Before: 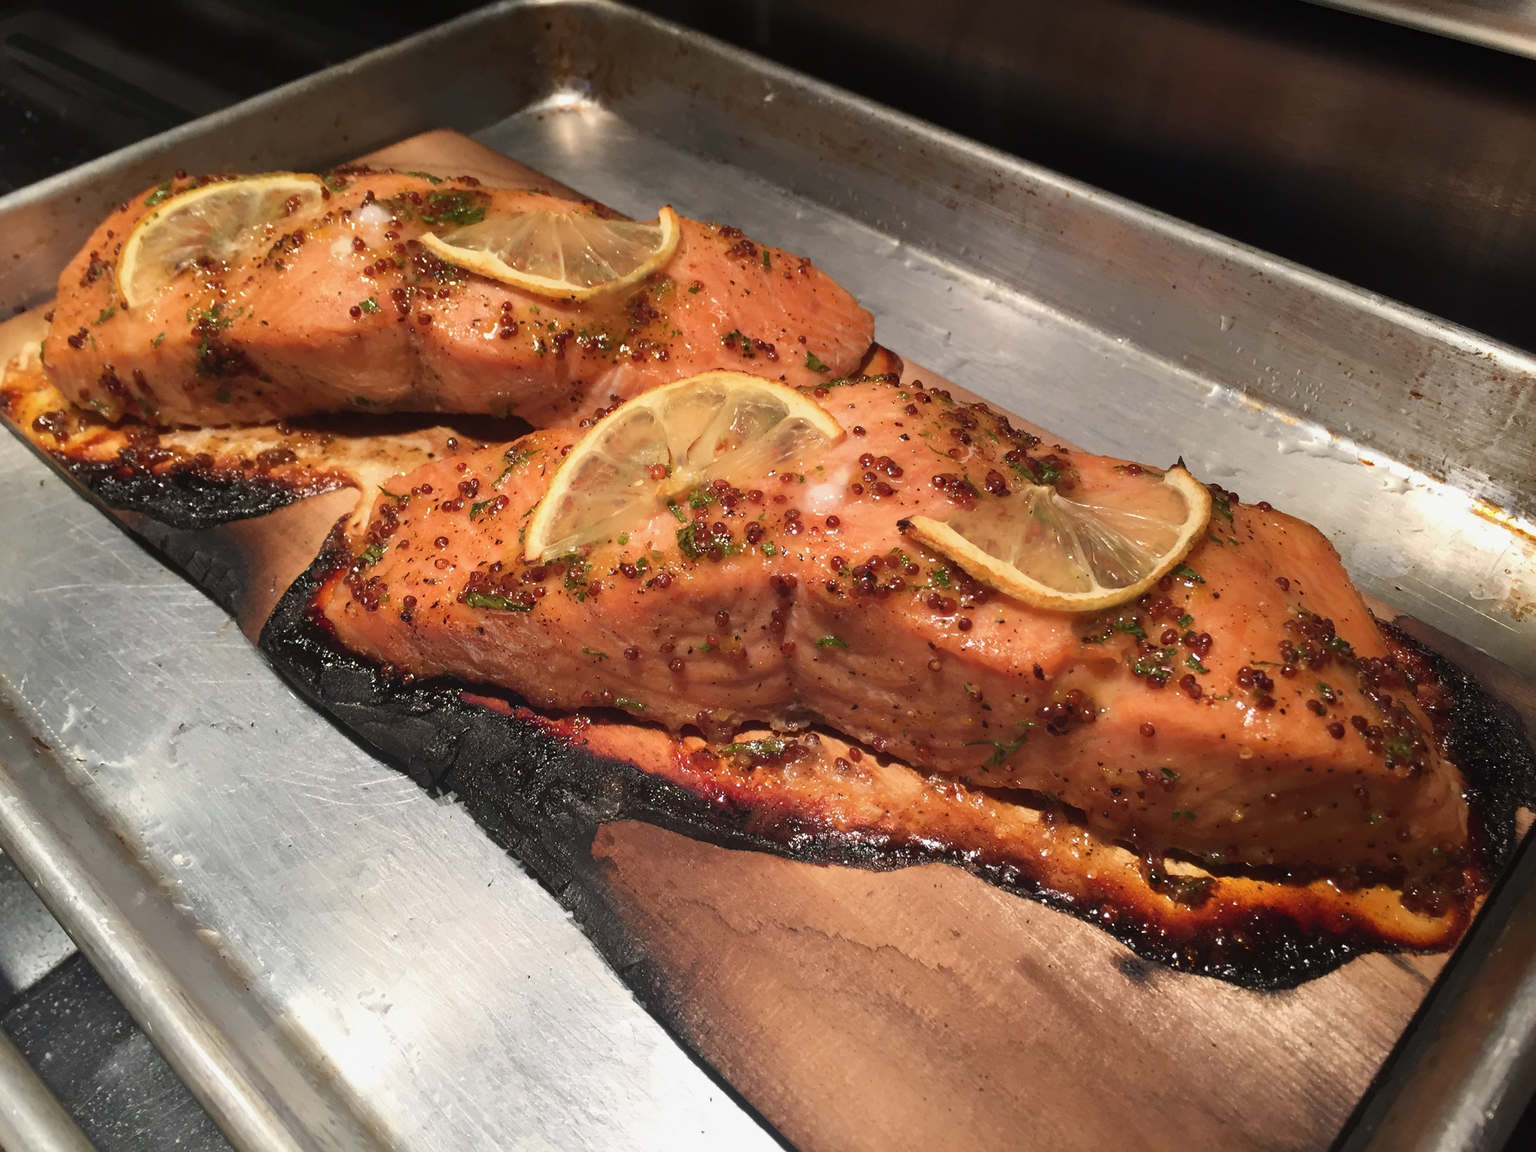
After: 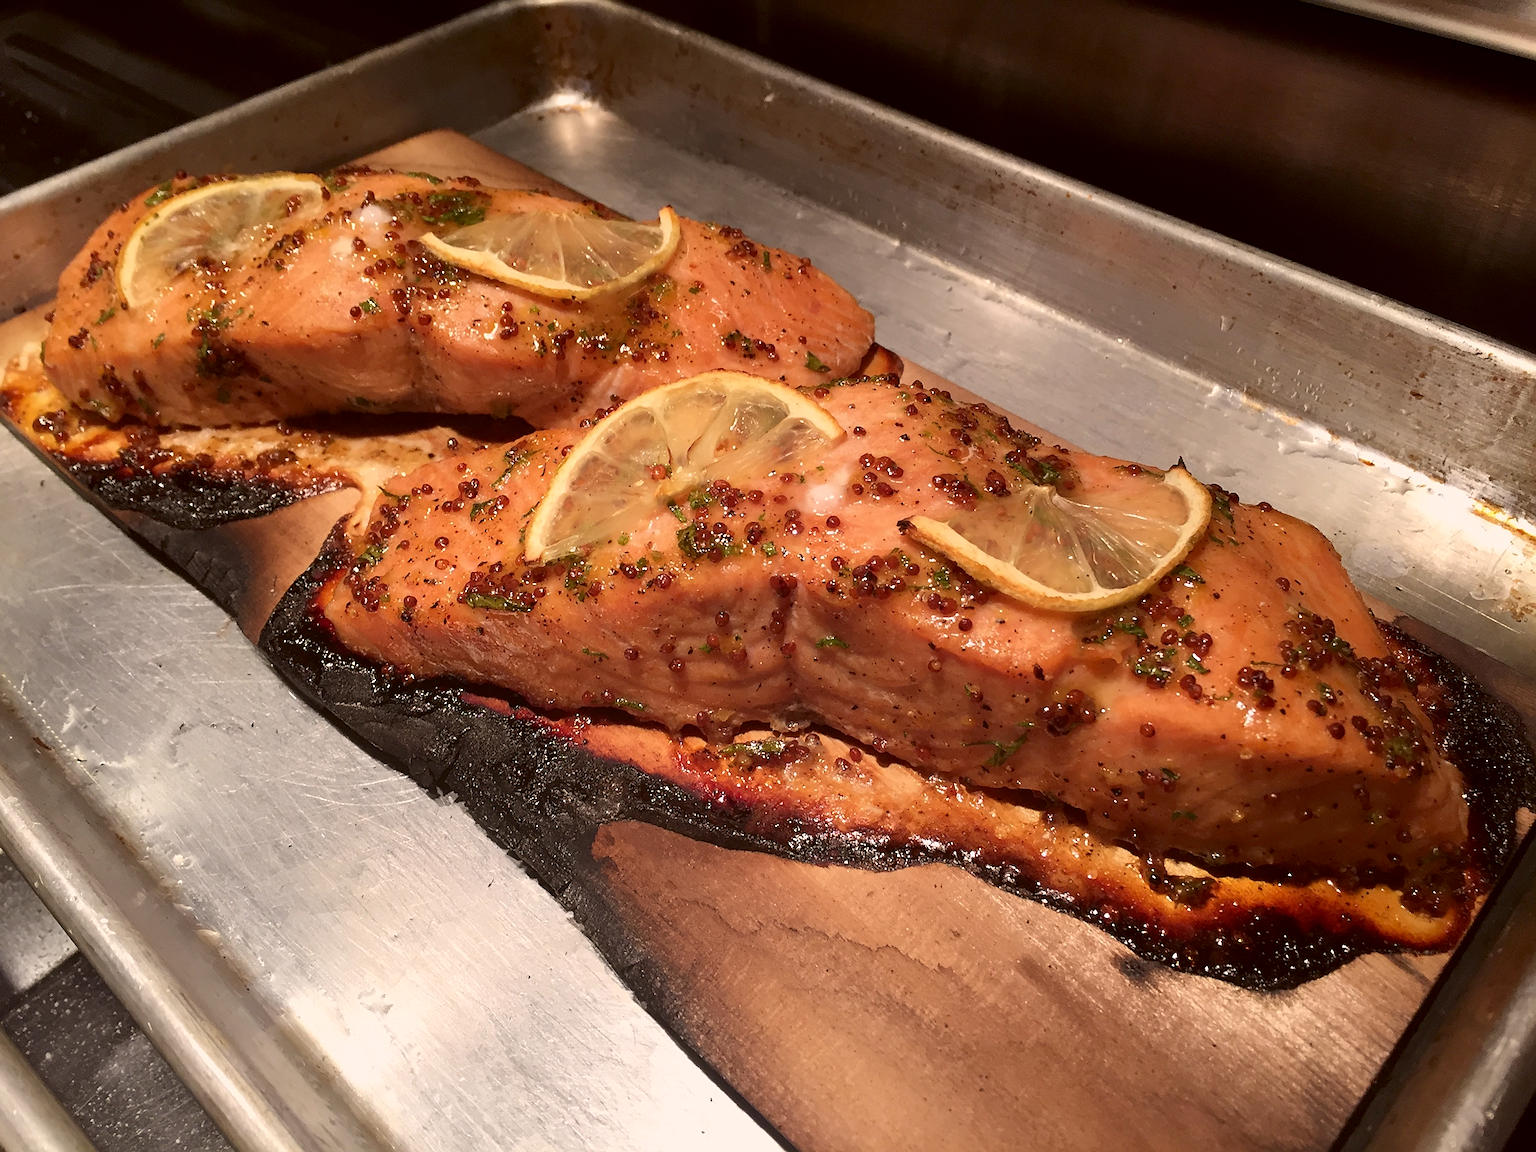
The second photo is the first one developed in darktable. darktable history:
color correction: highlights a* 6.41, highlights b* 7.82, shadows a* 6.64, shadows b* 7.29, saturation 0.899
sharpen: on, module defaults
